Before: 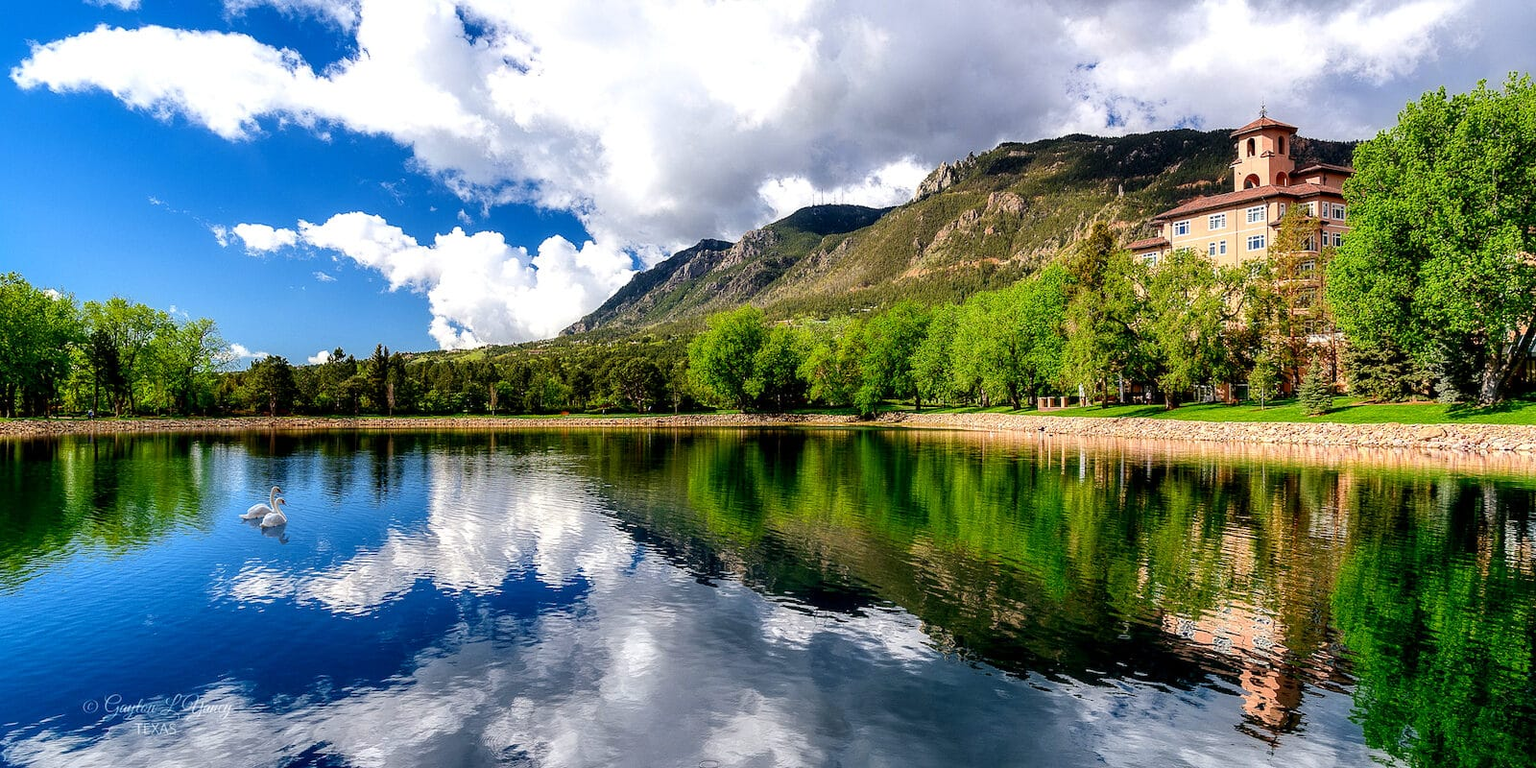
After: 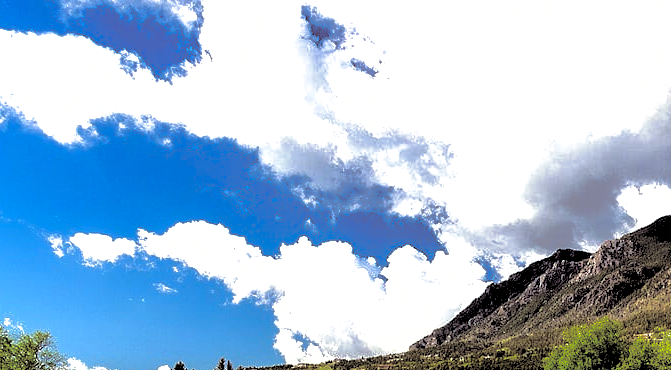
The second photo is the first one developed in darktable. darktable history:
shadows and highlights: shadows 40, highlights -60
split-toning: shadows › saturation 0.2
rgb levels: levels [[0.034, 0.472, 0.904], [0, 0.5, 1], [0, 0.5, 1]]
crop and rotate: left 10.817%, top 0.062%, right 47.194%, bottom 53.626%
tone equalizer: -8 EV -0.417 EV, -7 EV -0.389 EV, -6 EV -0.333 EV, -5 EV -0.222 EV, -3 EV 0.222 EV, -2 EV 0.333 EV, -1 EV 0.389 EV, +0 EV 0.417 EV, edges refinement/feathering 500, mask exposure compensation -1.57 EV, preserve details no
